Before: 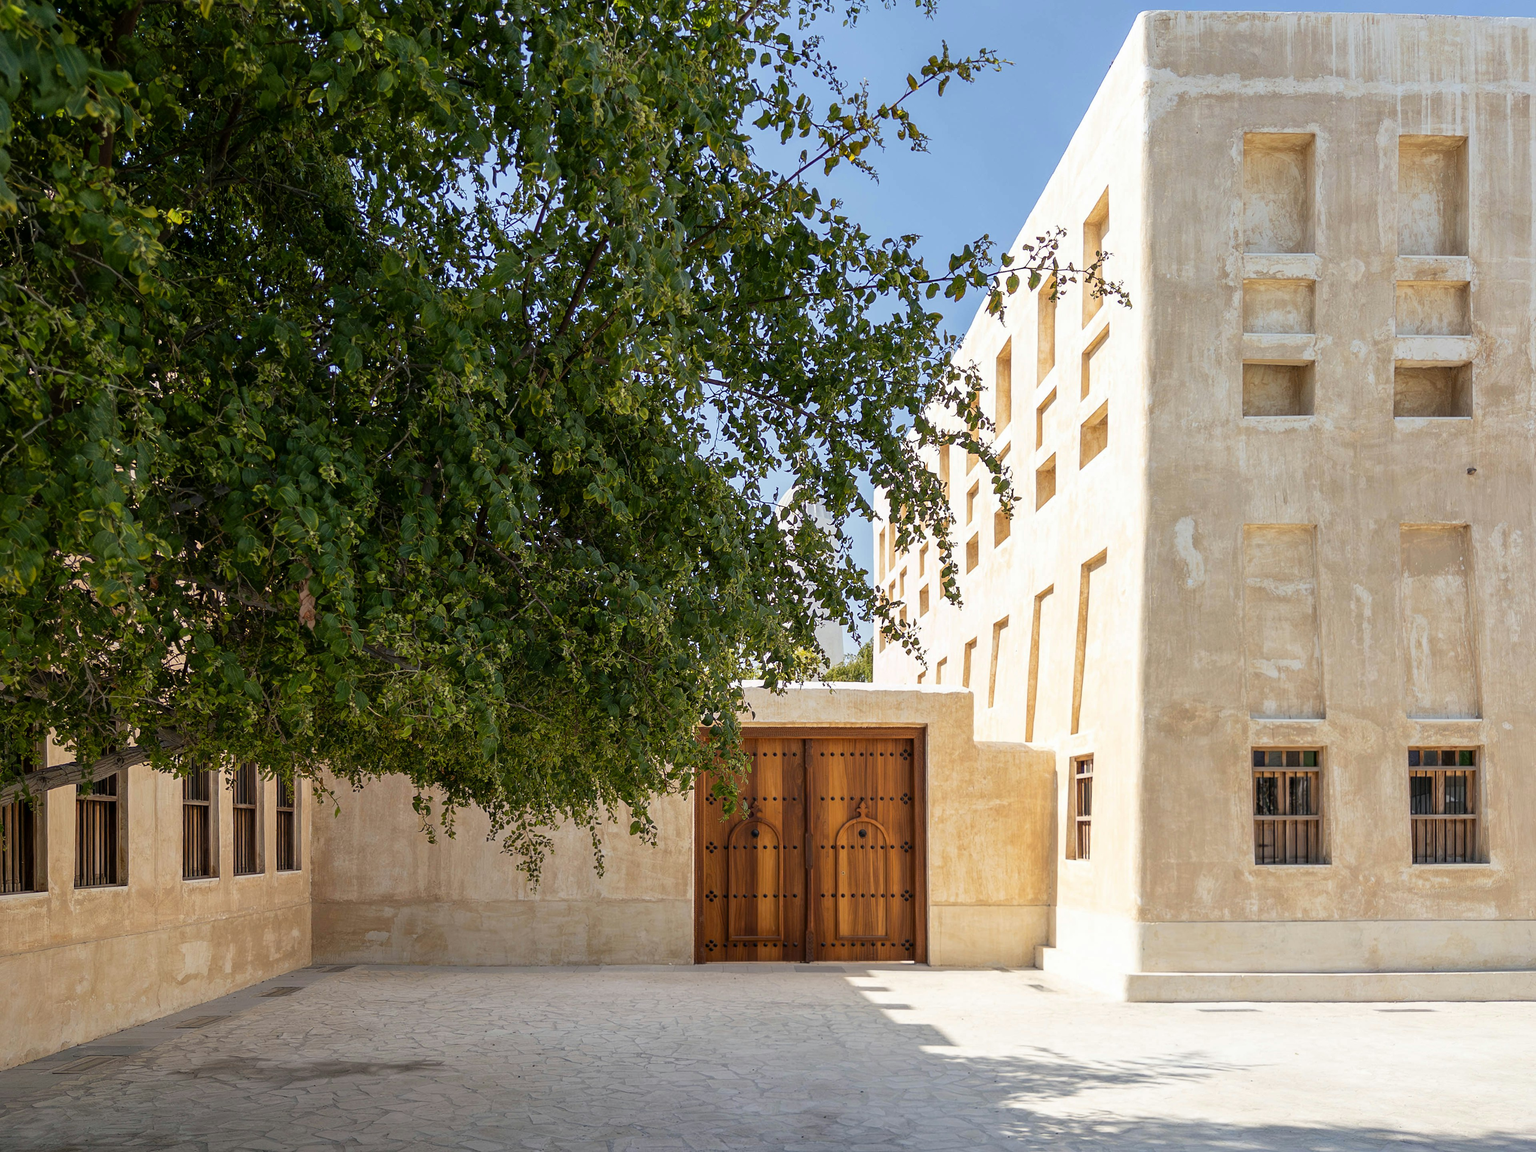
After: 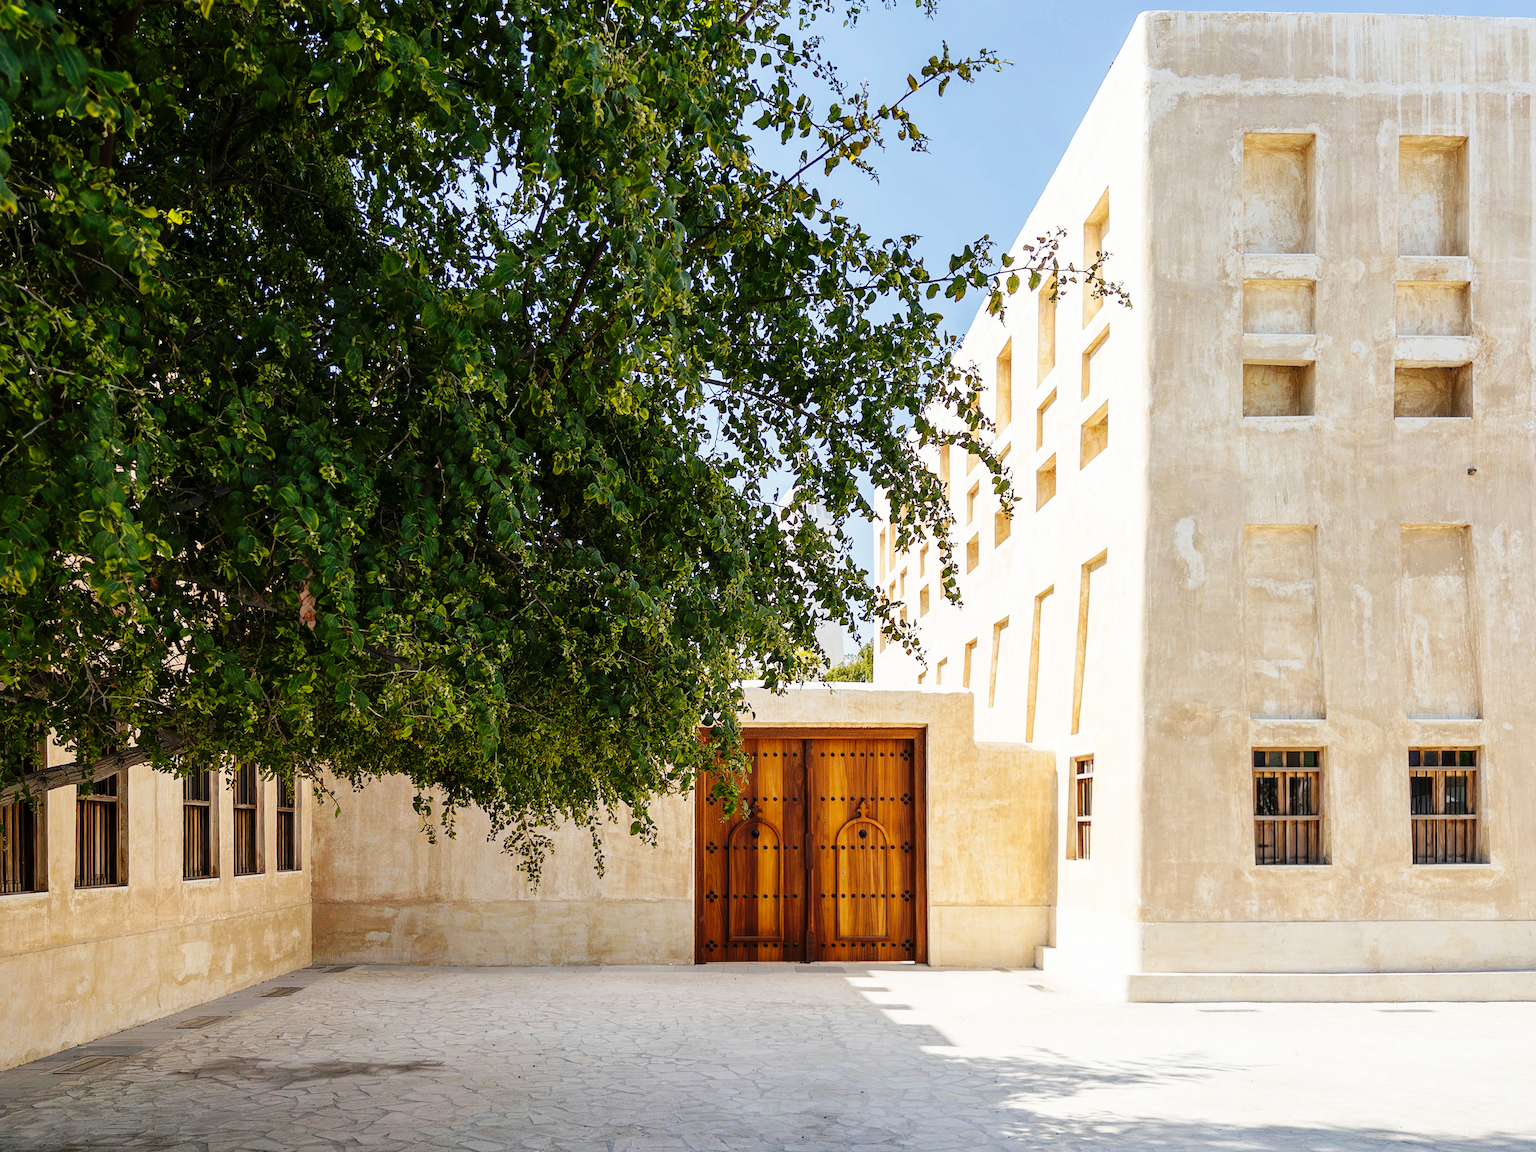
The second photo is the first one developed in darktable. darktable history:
color balance: contrast fulcrum 17.78%
base curve: curves: ch0 [(0, 0) (0.036, 0.025) (0.121, 0.166) (0.206, 0.329) (0.605, 0.79) (1, 1)], preserve colors none
